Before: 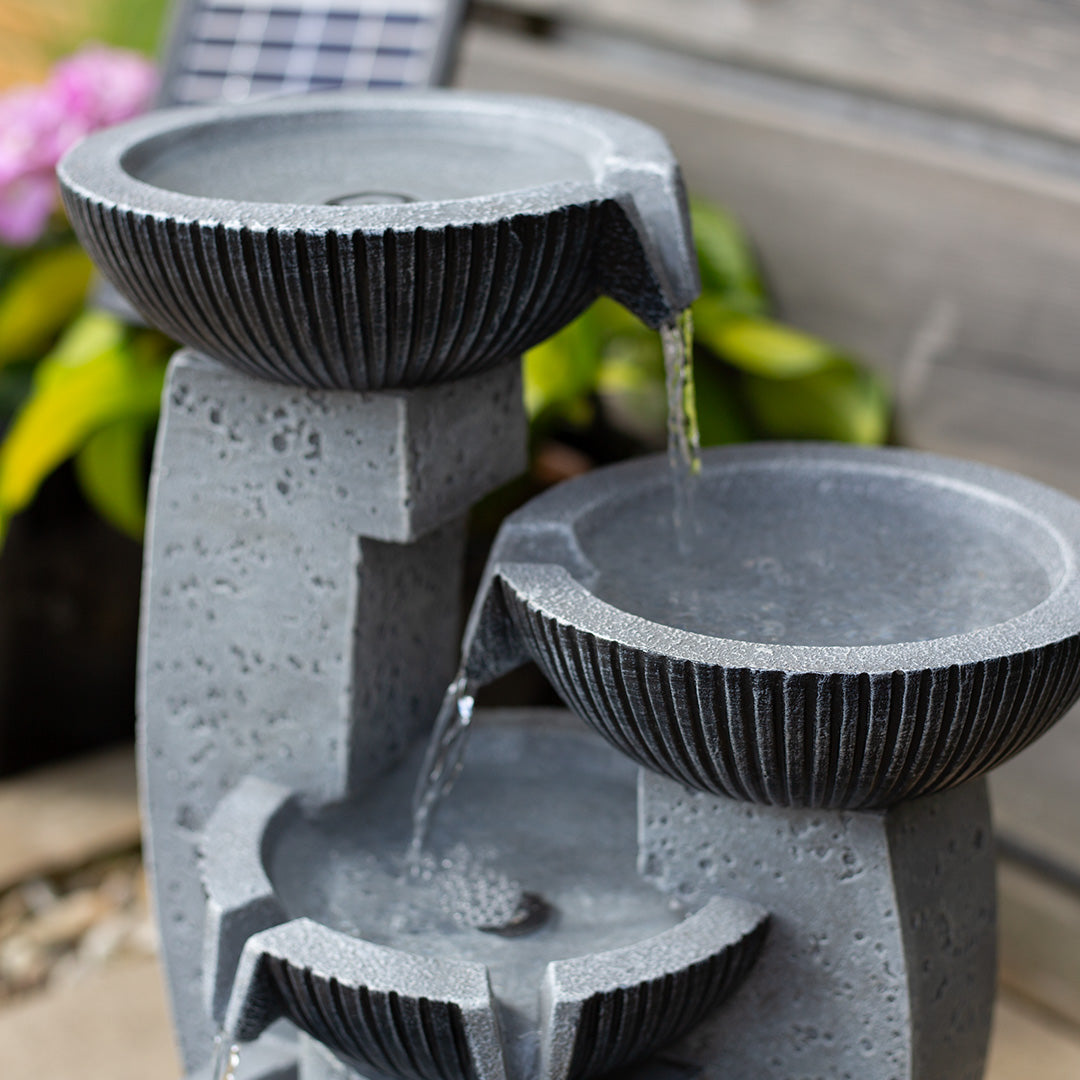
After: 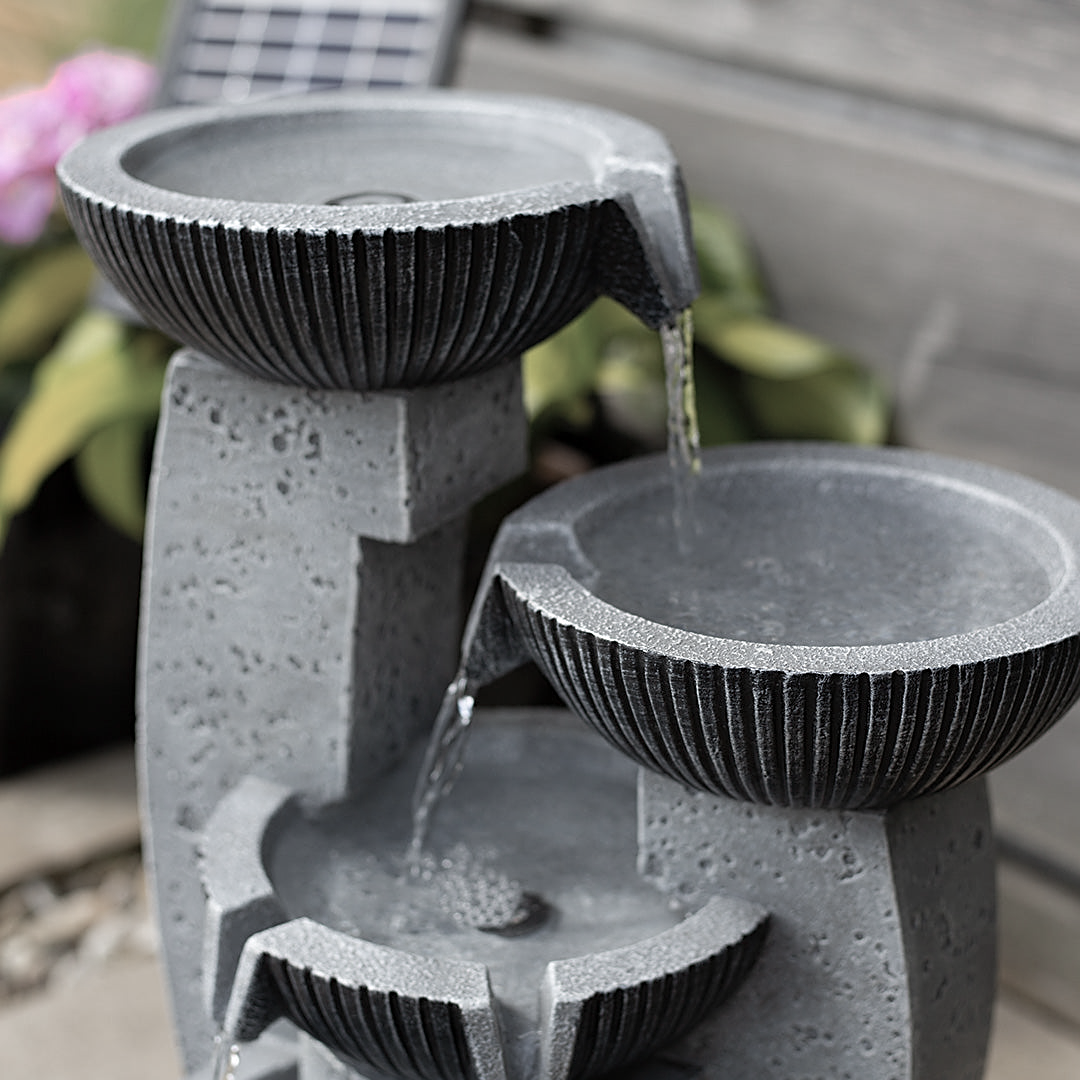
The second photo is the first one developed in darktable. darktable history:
color zones: curves: ch0 [(0, 0.6) (0.129, 0.508) (0.193, 0.483) (0.429, 0.5) (0.571, 0.5) (0.714, 0.5) (0.857, 0.5) (1, 0.6)]; ch1 [(0, 0.481) (0.112, 0.245) (0.213, 0.223) (0.429, 0.233) (0.571, 0.231) (0.683, 0.242) (0.857, 0.296) (1, 0.481)]
sharpen: on, module defaults
